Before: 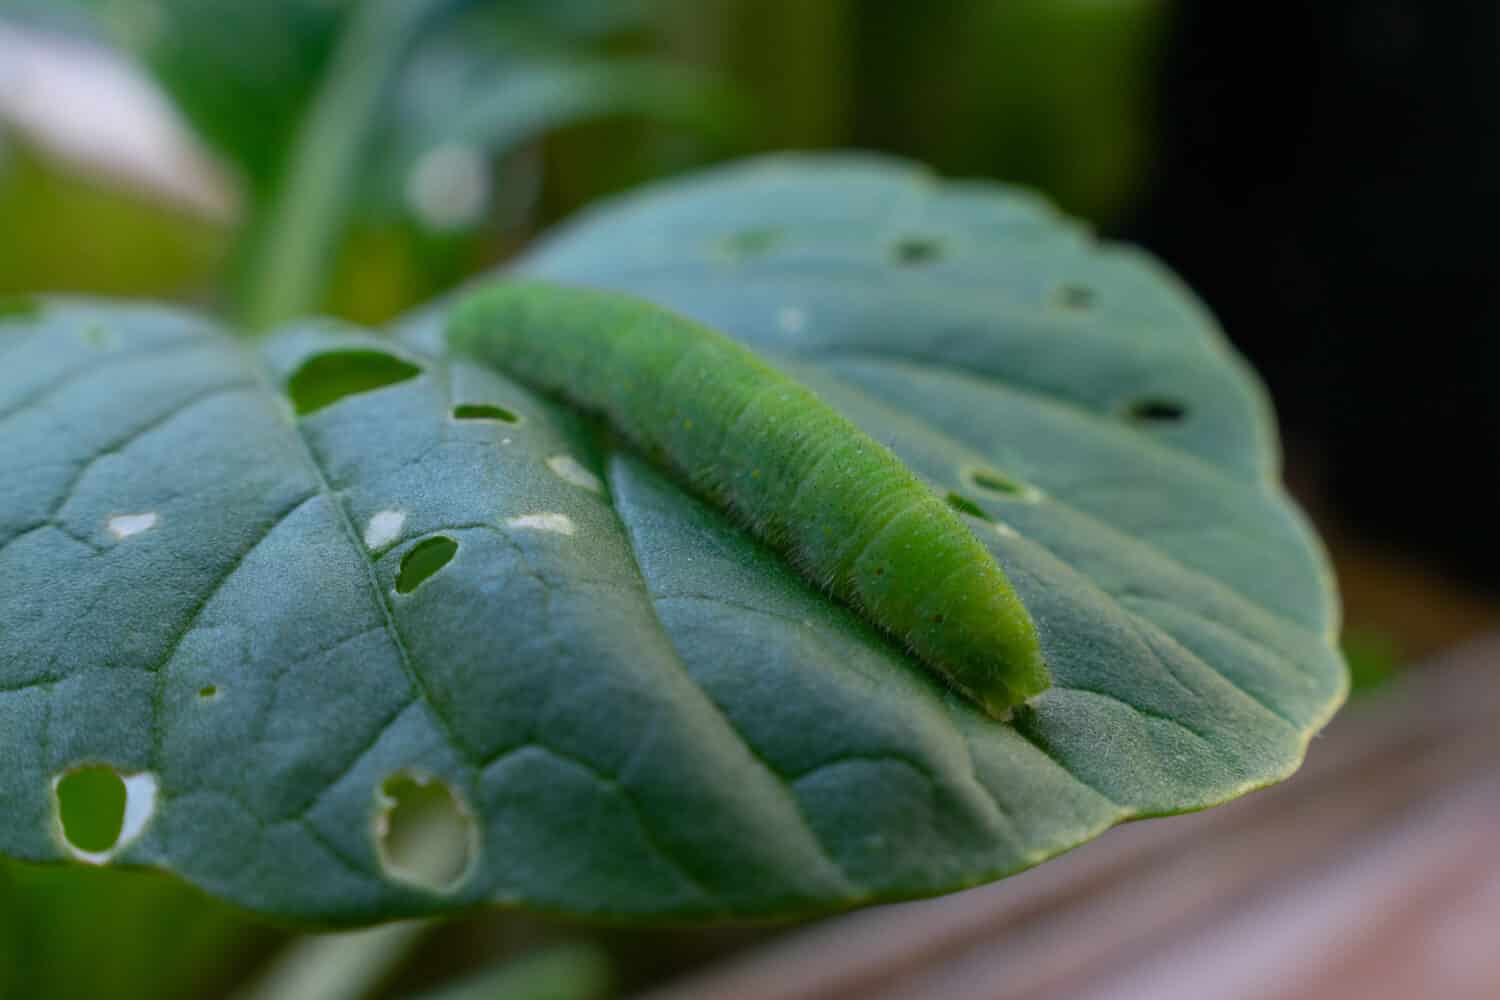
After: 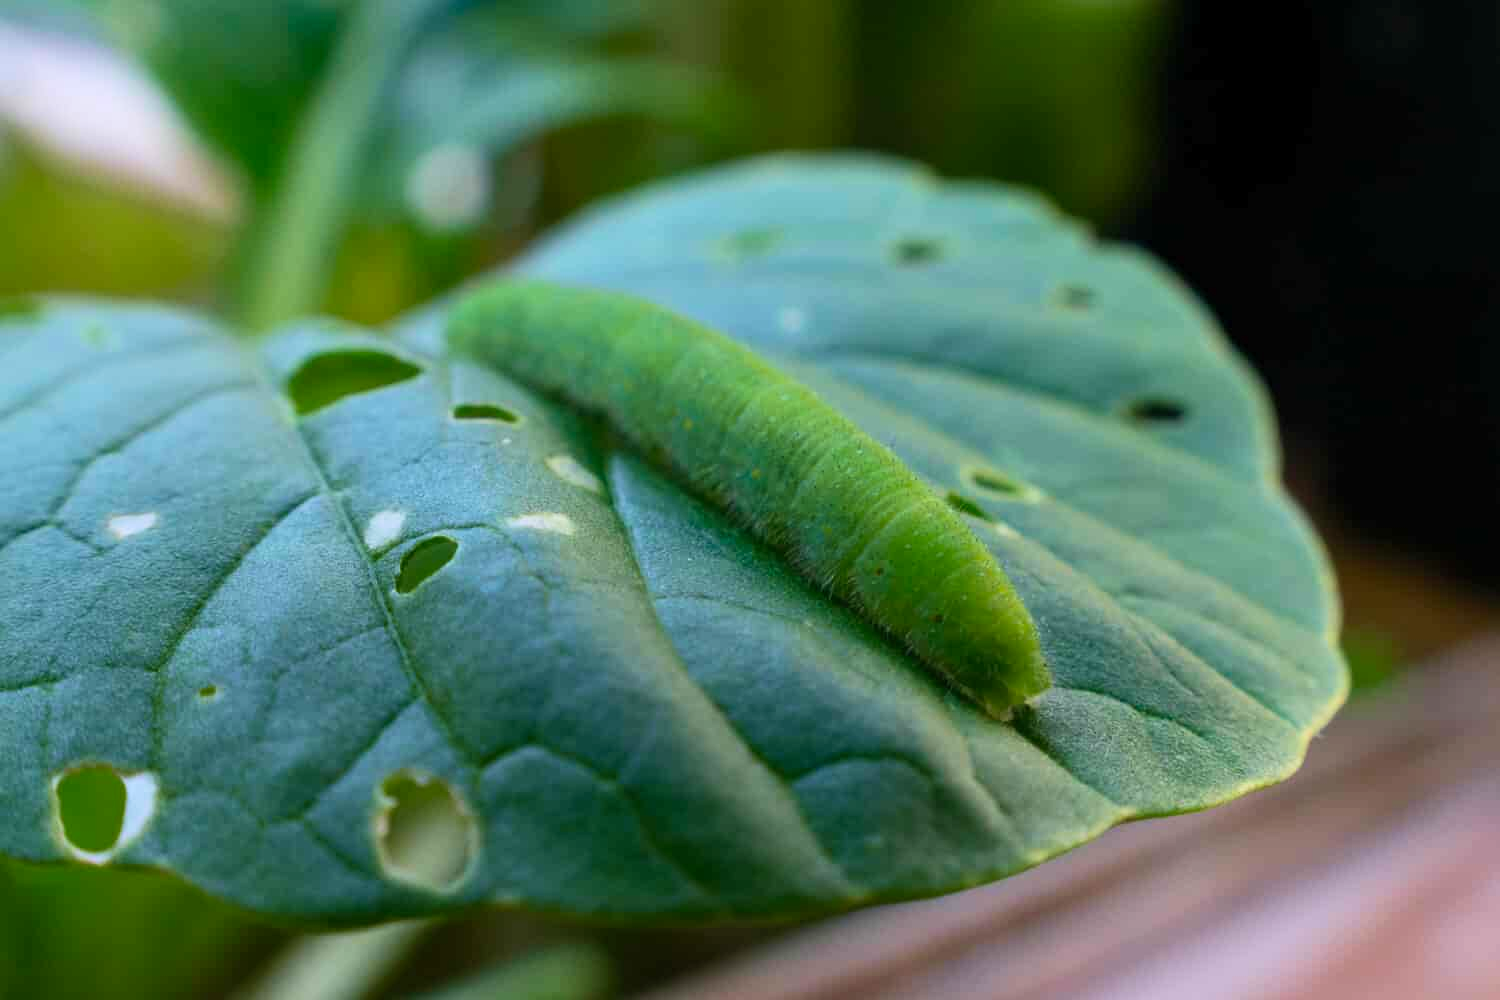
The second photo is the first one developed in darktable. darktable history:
contrast brightness saturation: contrast 0.2, brightness 0.15, saturation 0.14
velvia: on, module defaults
exposure: black level correction 0.001, compensate highlight preservation false
